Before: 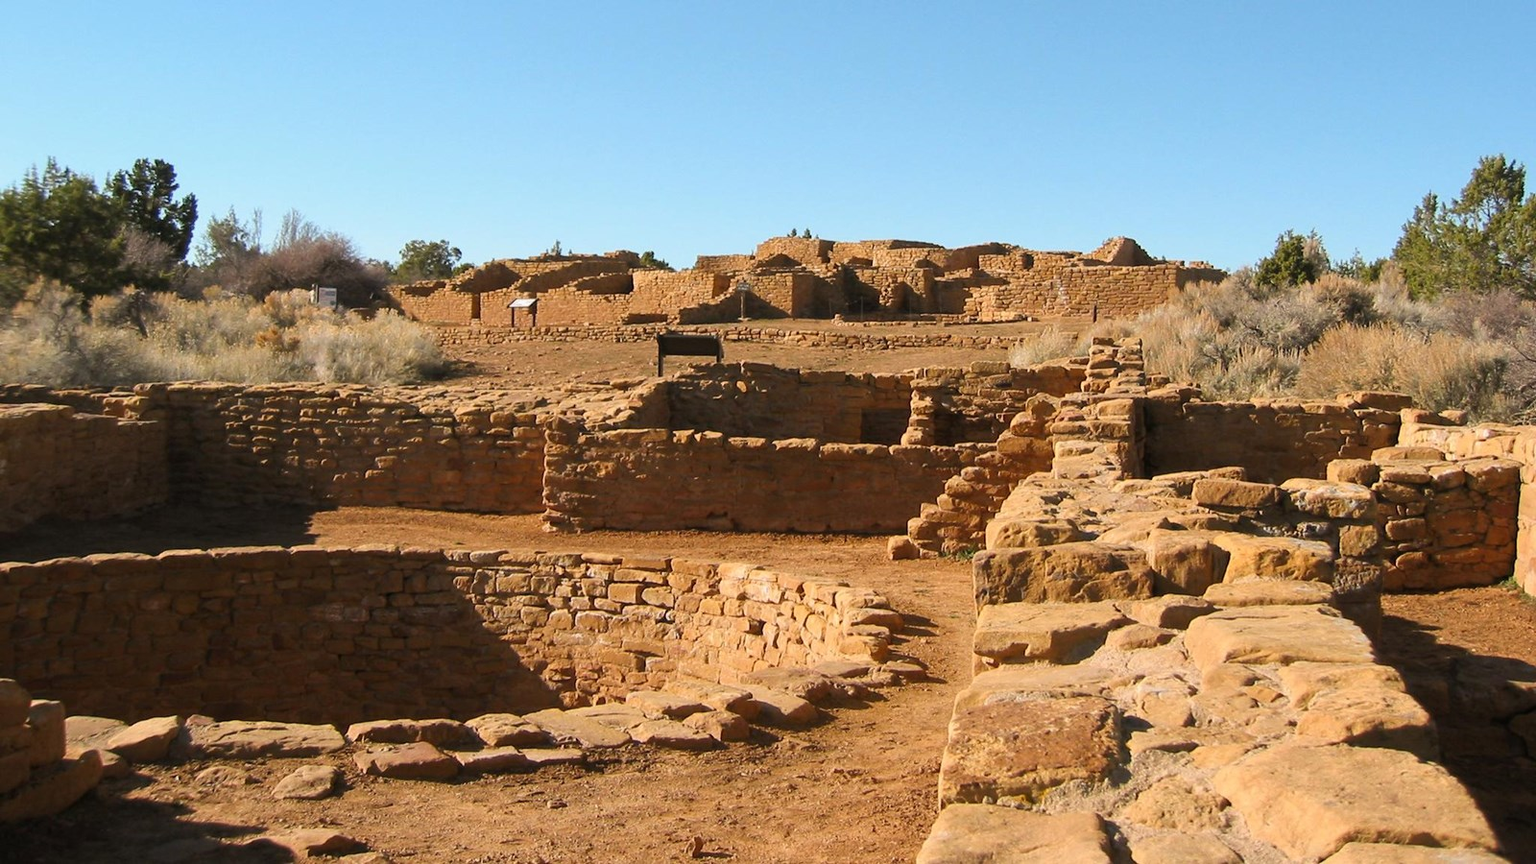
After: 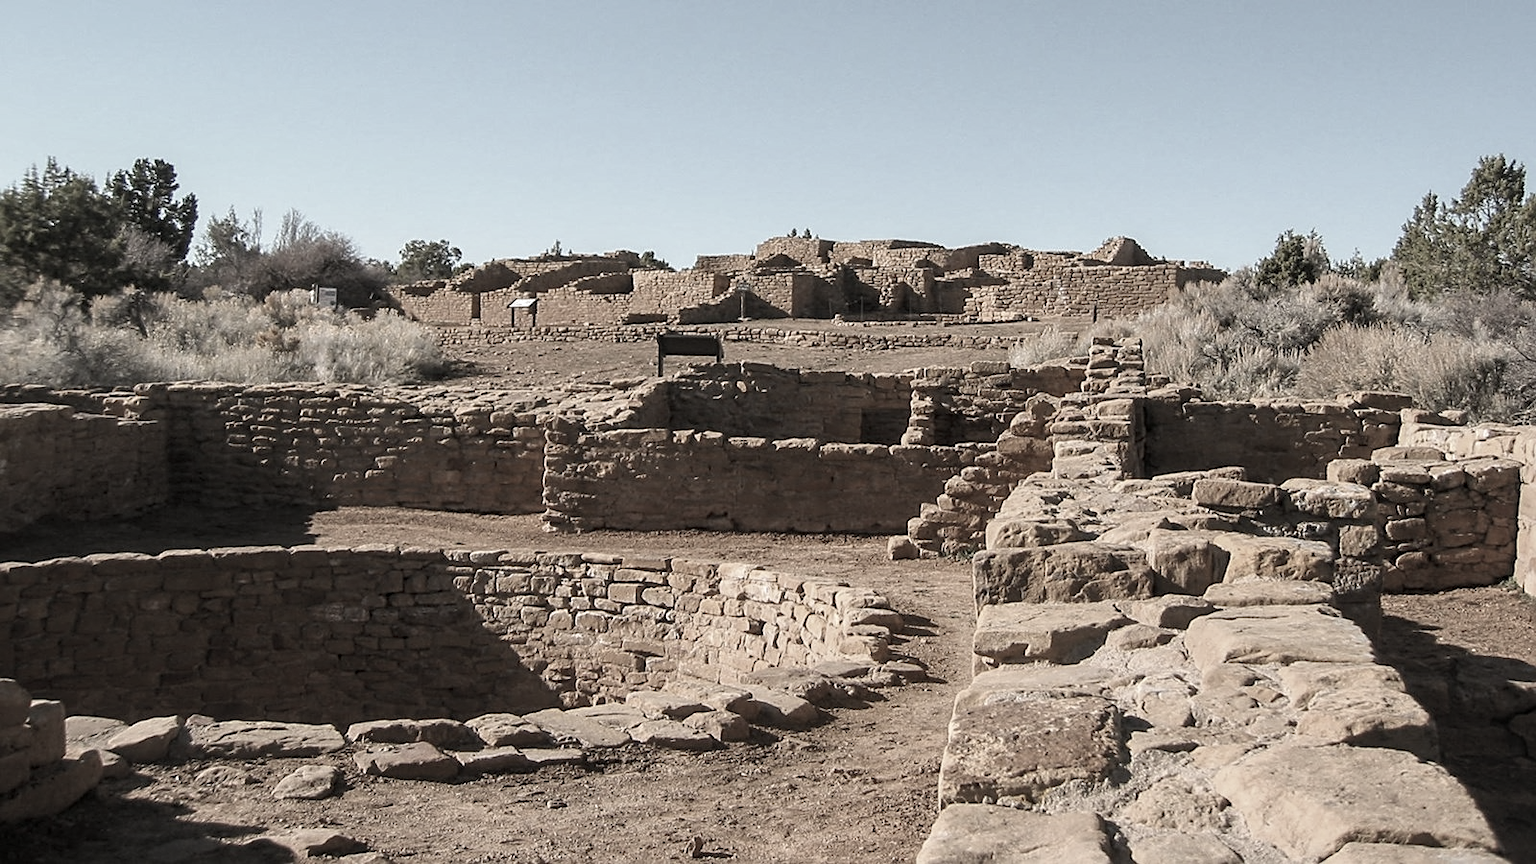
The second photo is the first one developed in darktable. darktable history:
sharpen: on, module defaults
local contrast: on, module defaults
color zones: curves: ch1 [(0, 0.153) (0.143, 0.15) (0.286, 0.151) (0.429, 0.152) (0.571, 0.152) (0.714, 0.151) (0.857, 0.151) (1, 0.153)]
